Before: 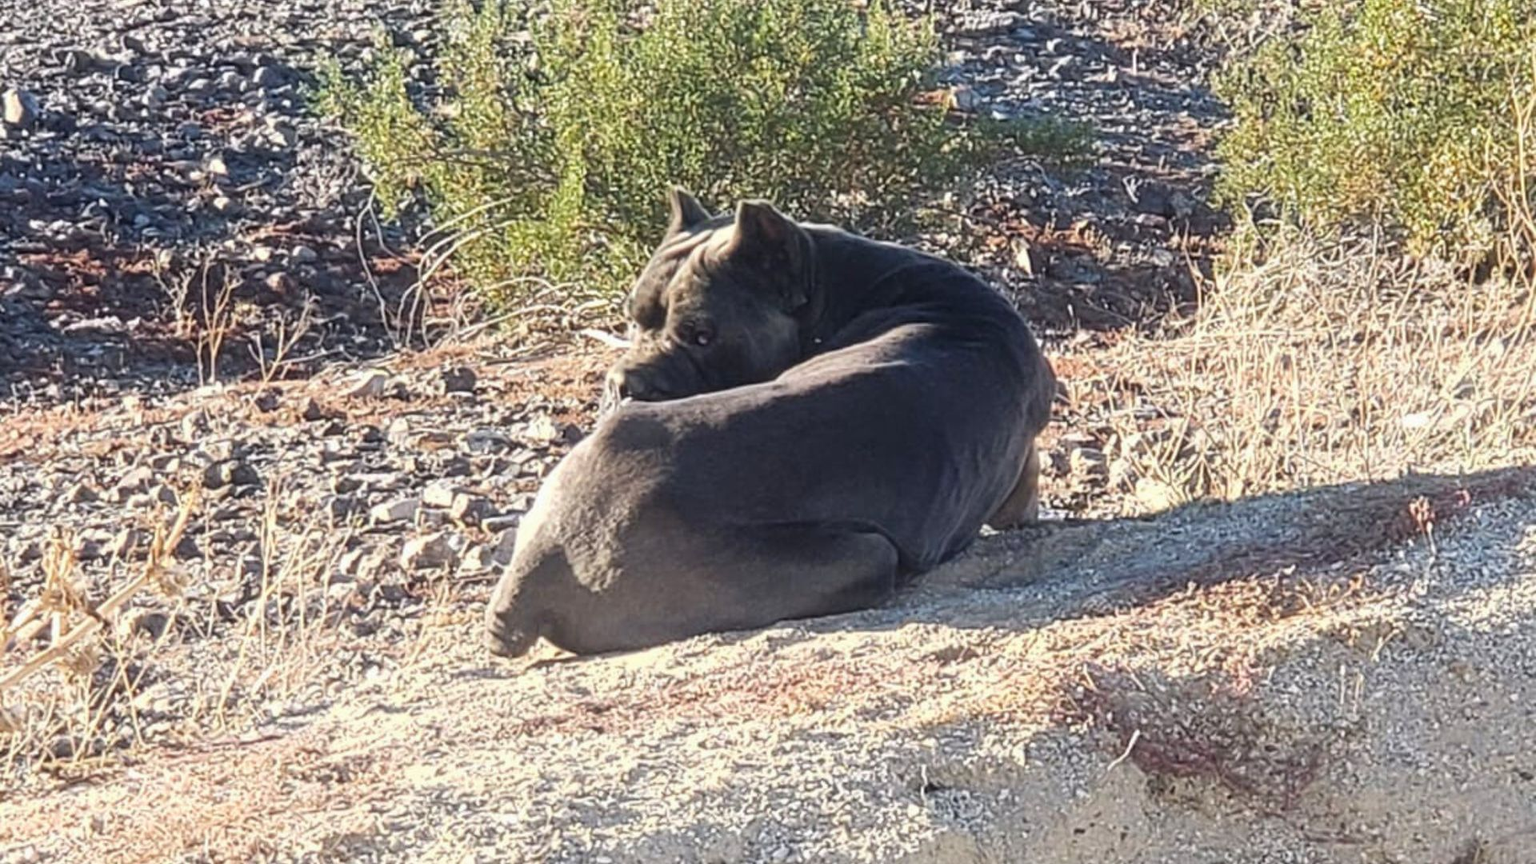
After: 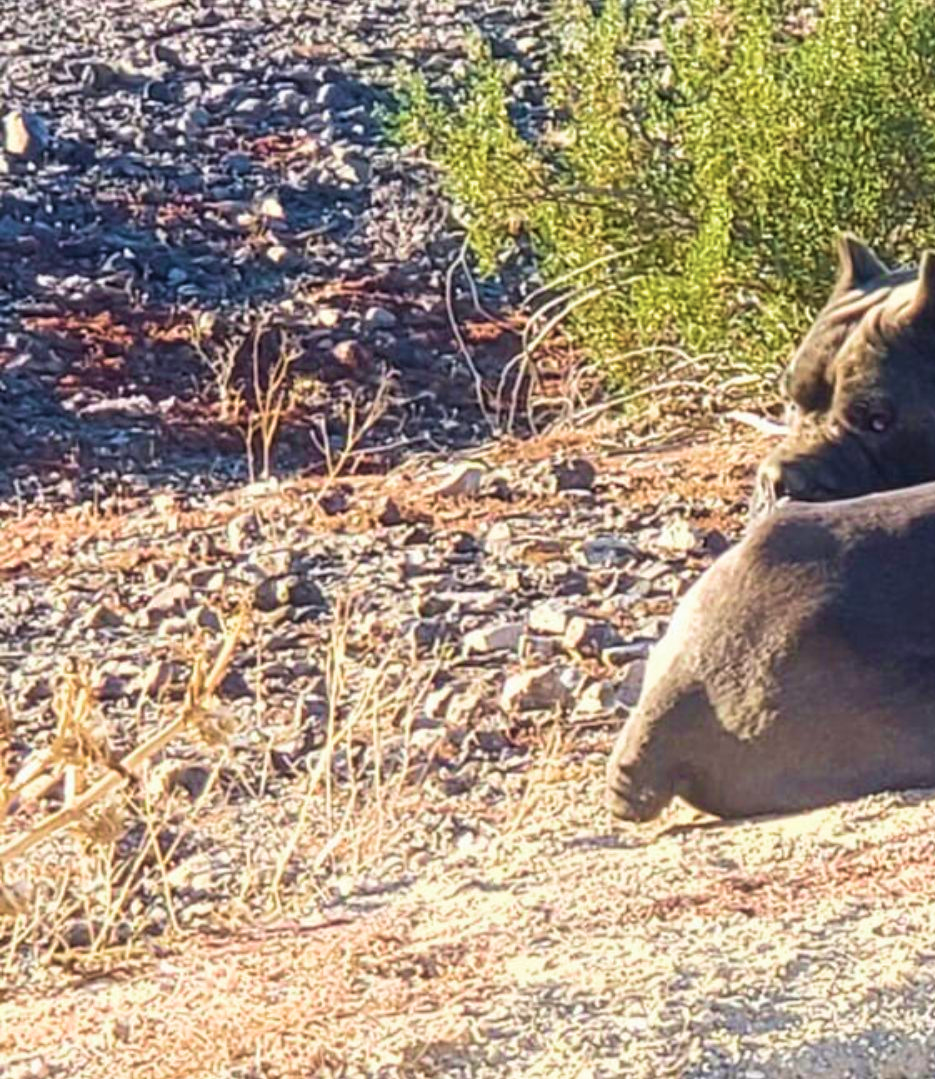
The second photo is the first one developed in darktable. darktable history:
velvia: strength 74.42%
crop and rotate: left 0.044%, top 0%, right 51.21%
